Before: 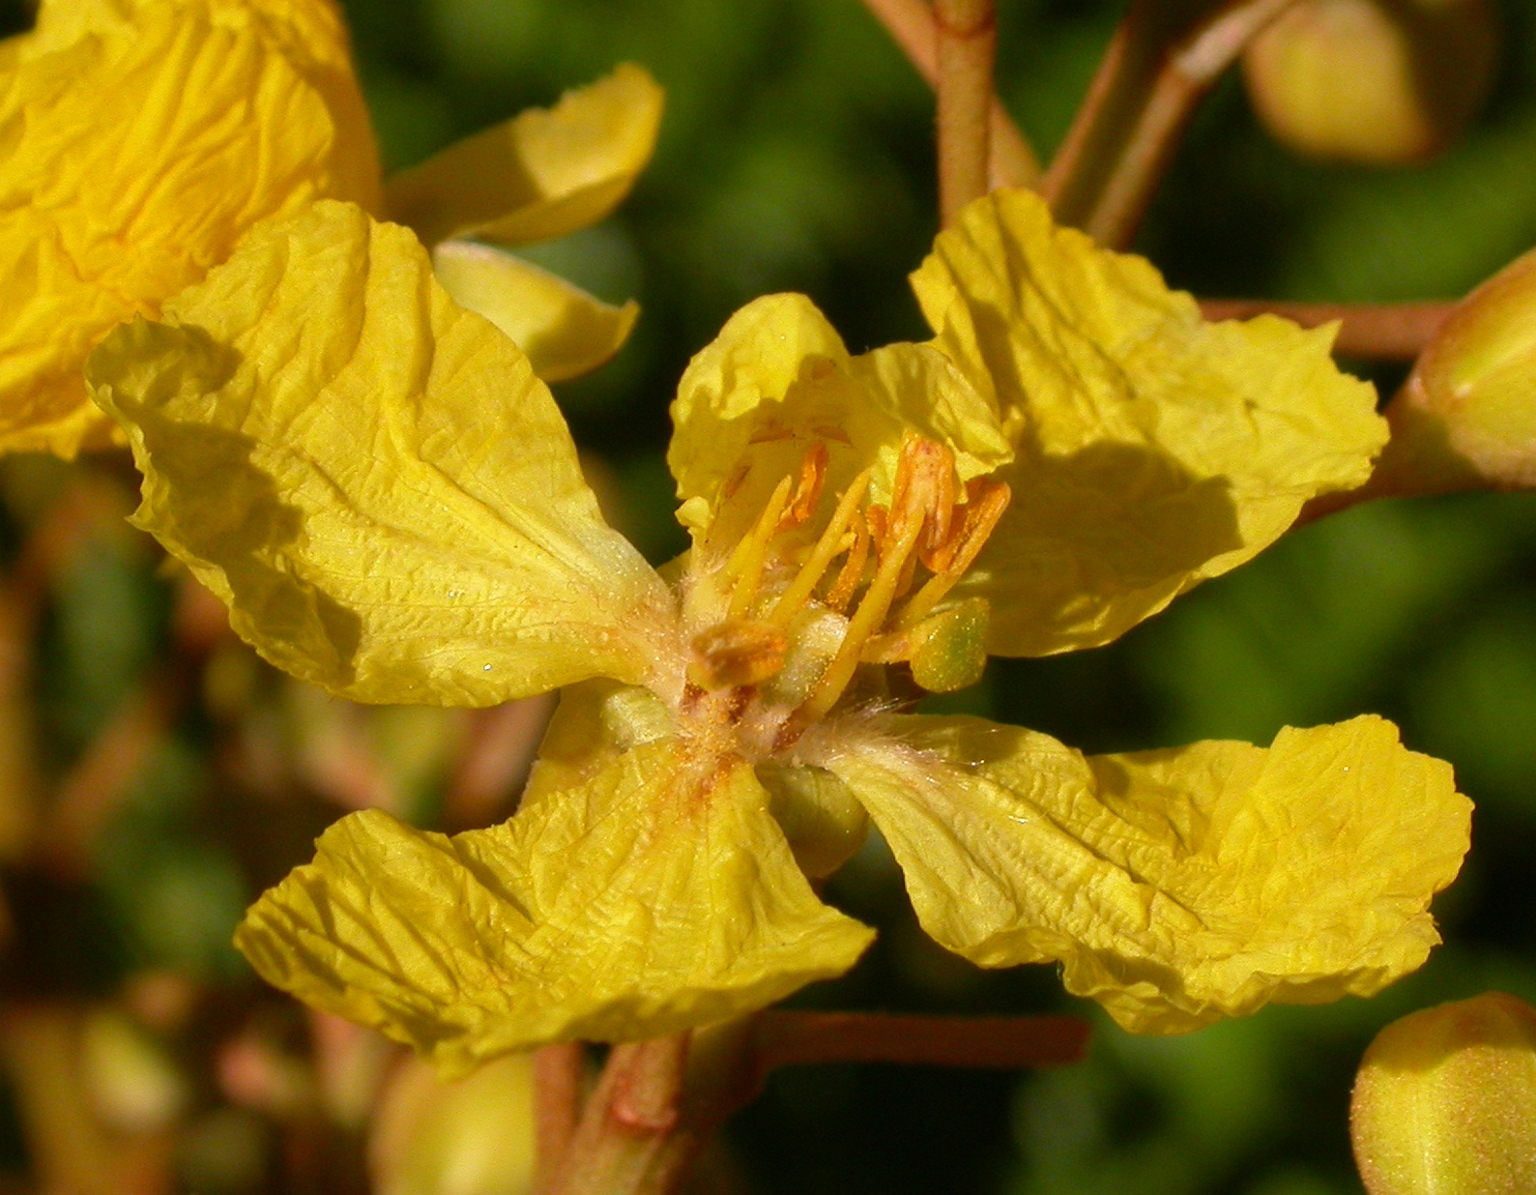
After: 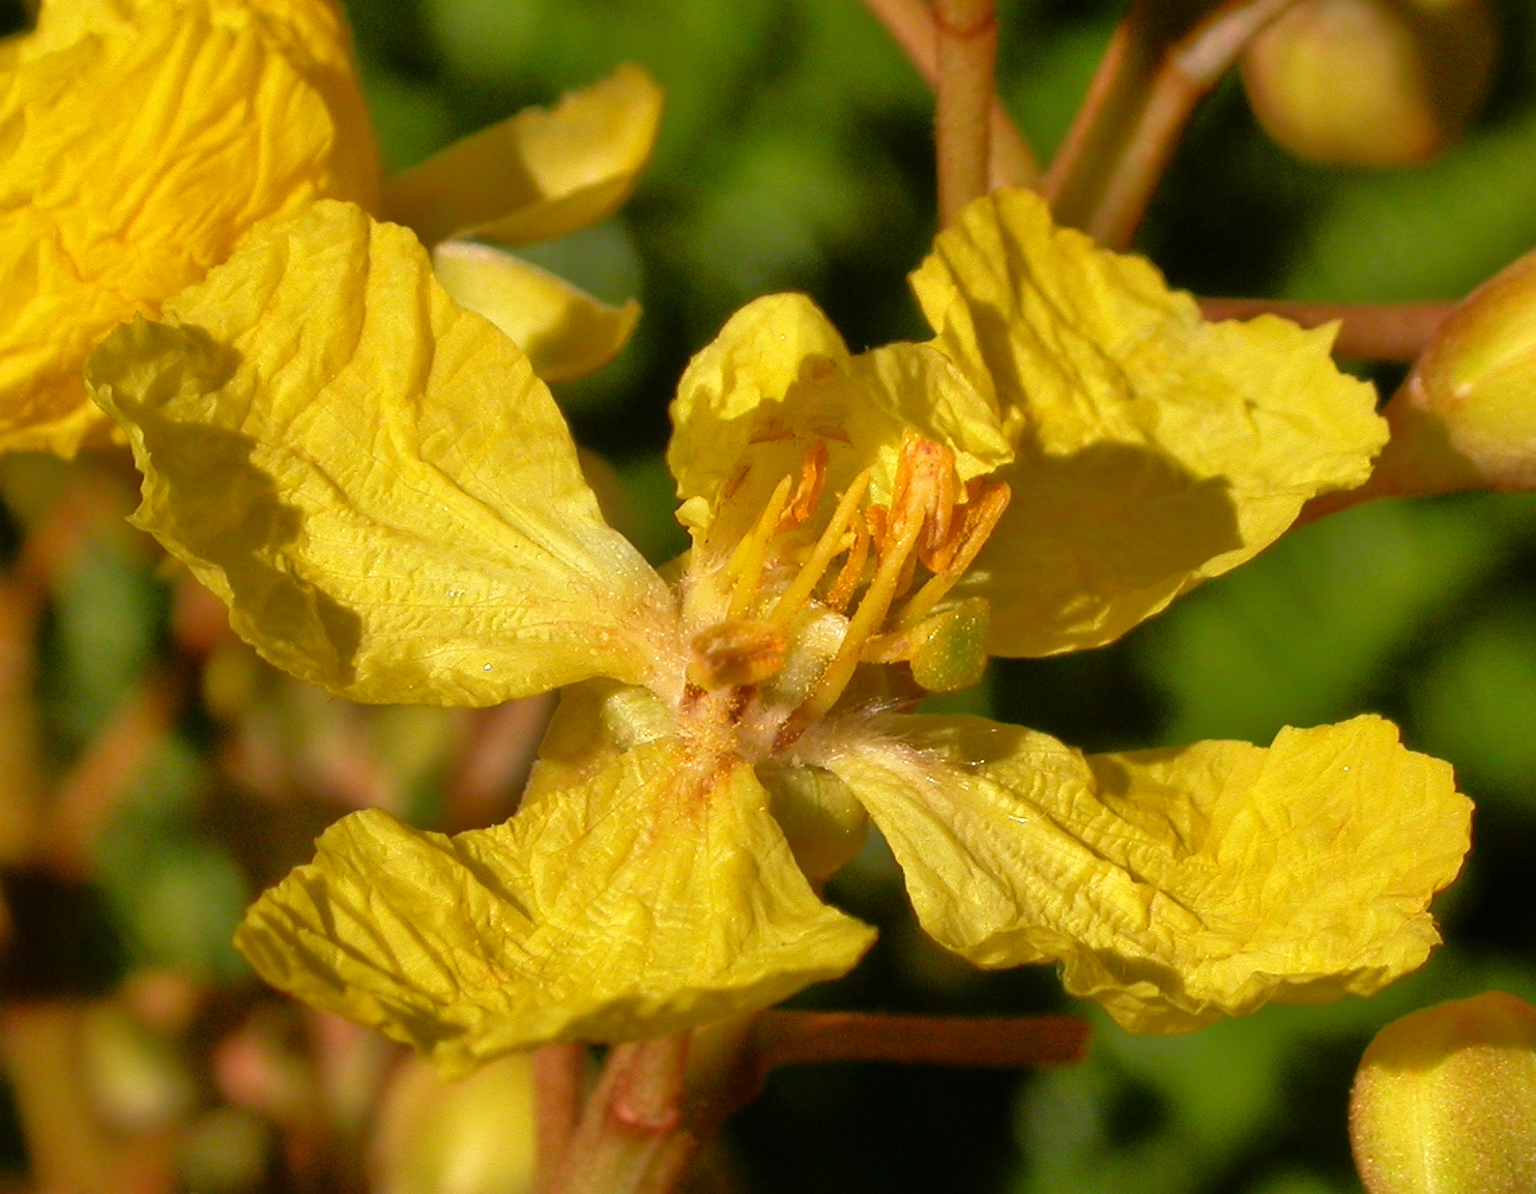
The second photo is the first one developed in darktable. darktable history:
tone equalizer: -8 EV -0.509 EV, -7 EV -0.329 EV, -6 EV -0.121 EV, -5 EV 0.431 EV, -4 EV 0.985 EV, -3 EV 0.813 EV, -2 EV -0.007 EV, -1 EV 0.129 EV, +0 EV -0.023 EV
